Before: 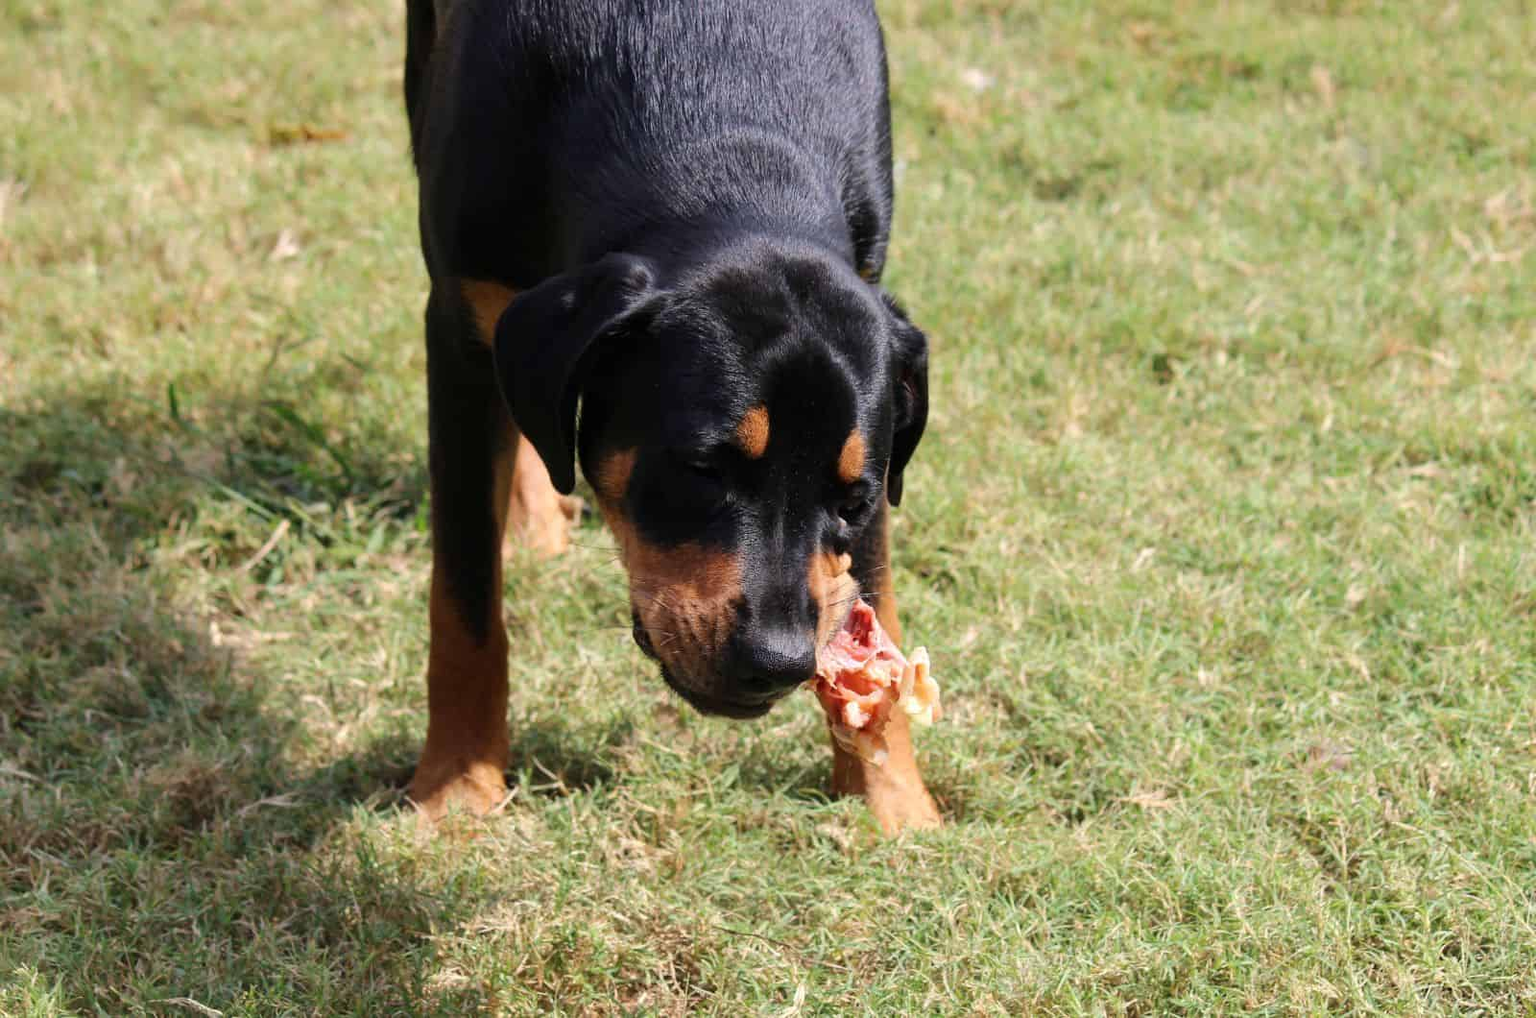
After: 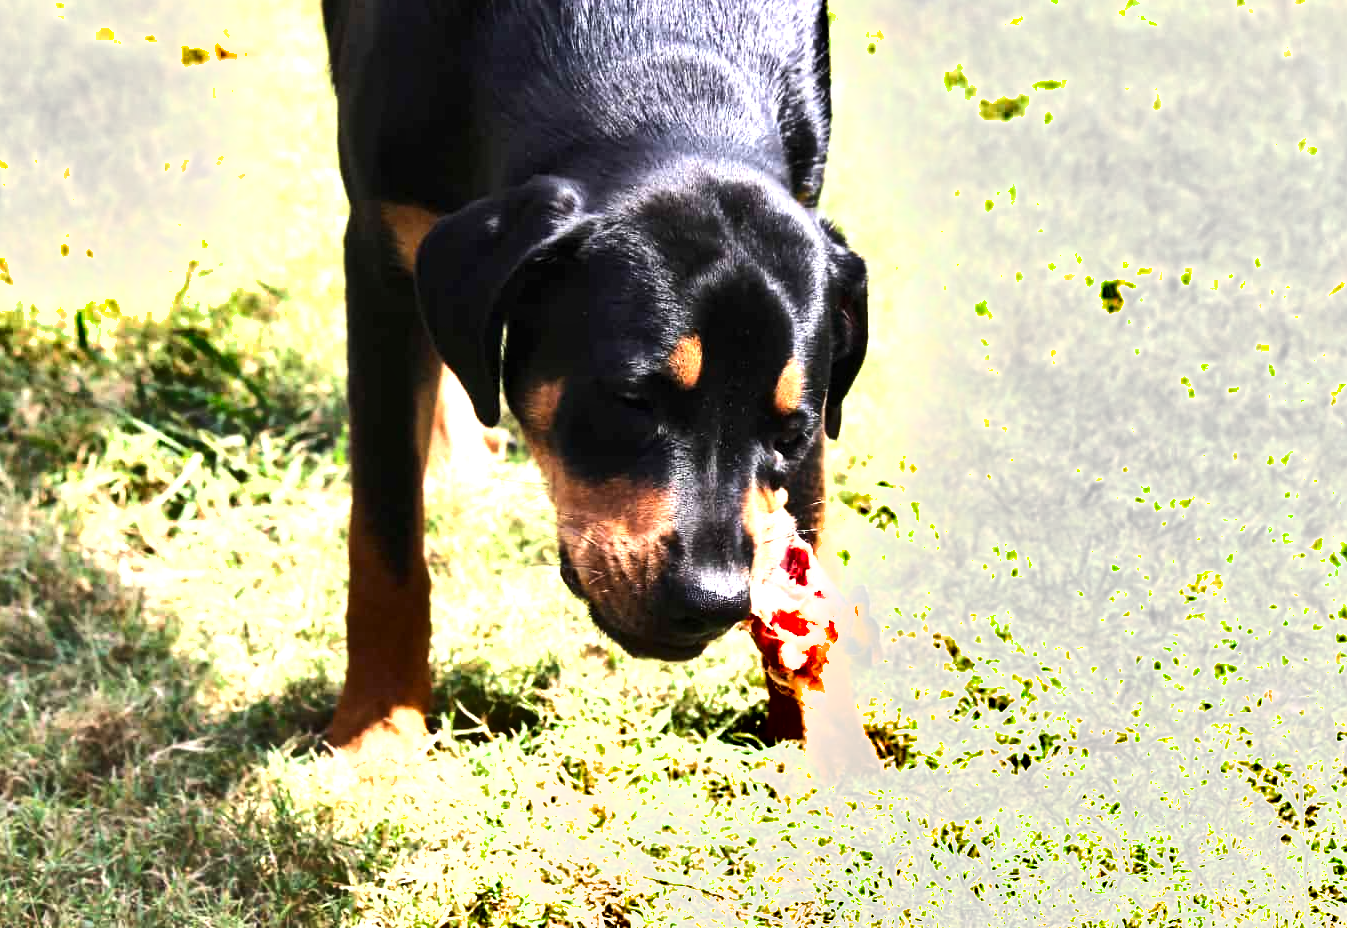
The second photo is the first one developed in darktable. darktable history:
tone equalizer: -8 EV -0.722 EV, -7 EV -0.687 EV, -6 EV -0.585 EV, -5 EV -0.372 EV, -3 EV 0.404 EV, -2 EV 0.6 EV, -1 EV 0.699 EV, +0 EV 0.722 EV, edges refinement/feathering 500, mask exposure compensation -1.57 EV, preserve details no
crop: left 6.231%, top 8.305%, right 9.542%, bottom 4.123%
exposure: exposure 1.236 EV, compensate highlight preservation false
shadows and highlights: shadows 43.39, white point adjustment -1.43, soften with gaussian
